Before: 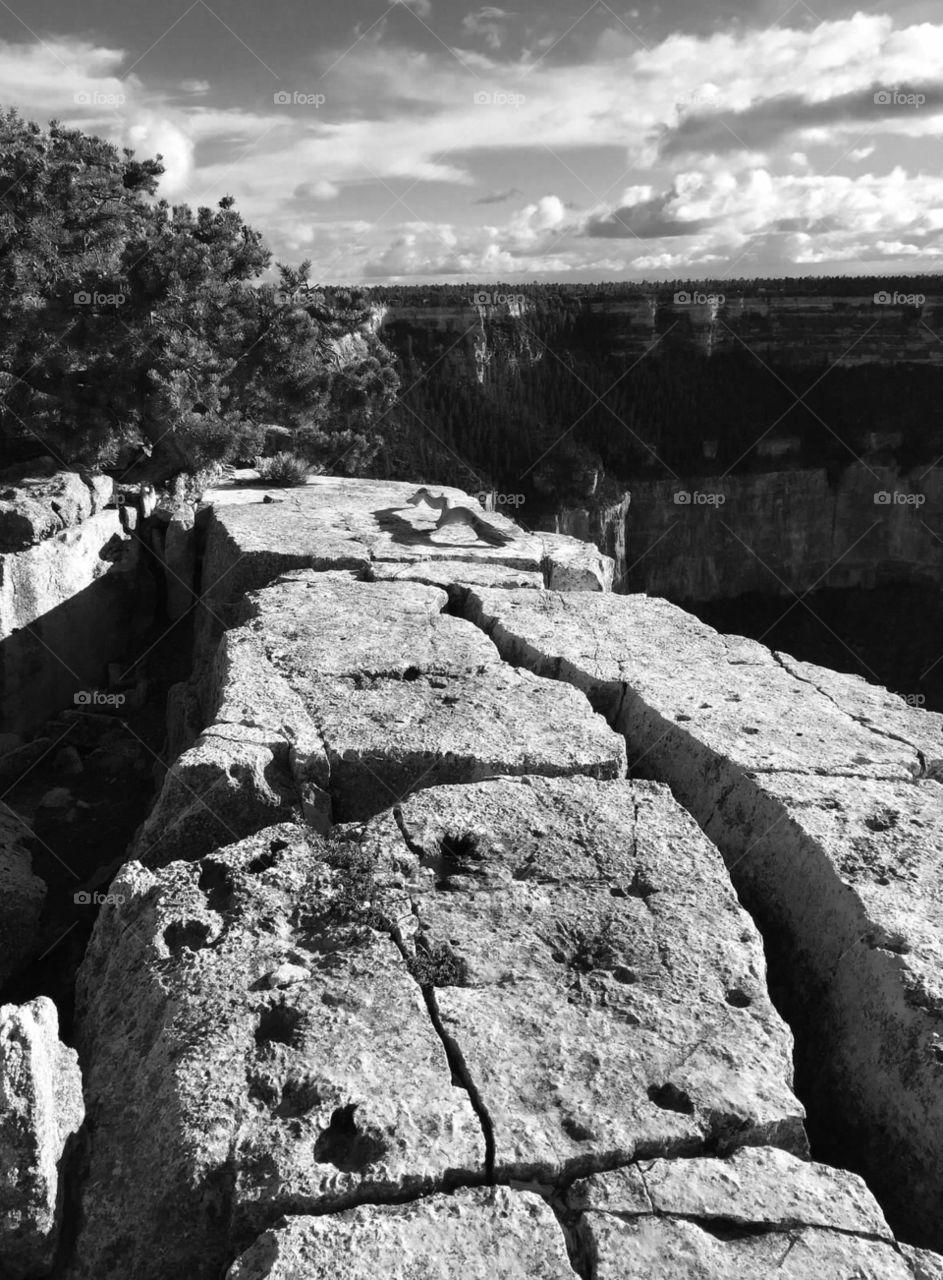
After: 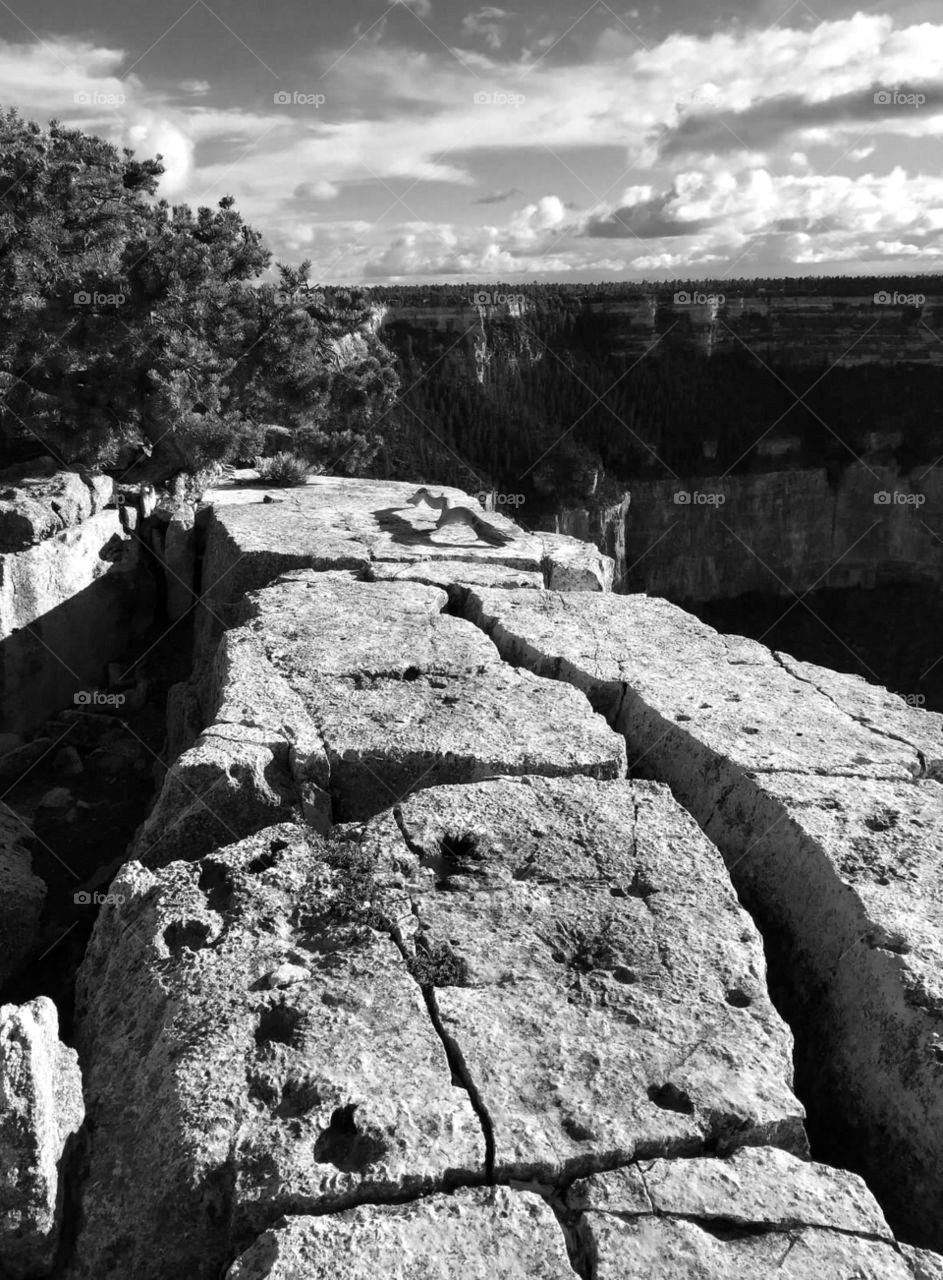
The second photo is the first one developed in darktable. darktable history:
local contrast: highlights 100%, shadows 102%, detail 119%, midtone range 0.2
